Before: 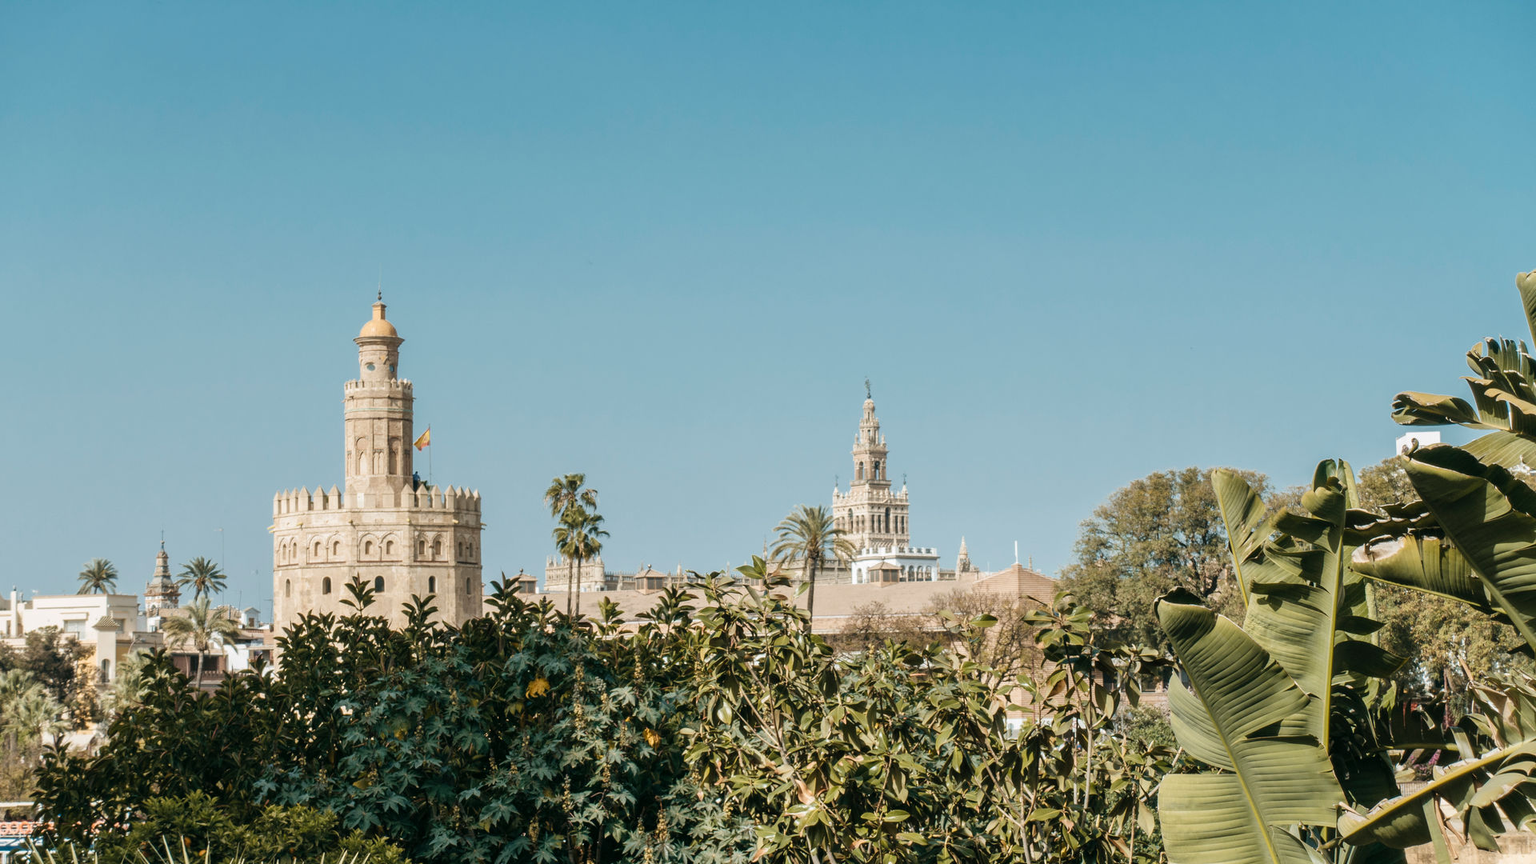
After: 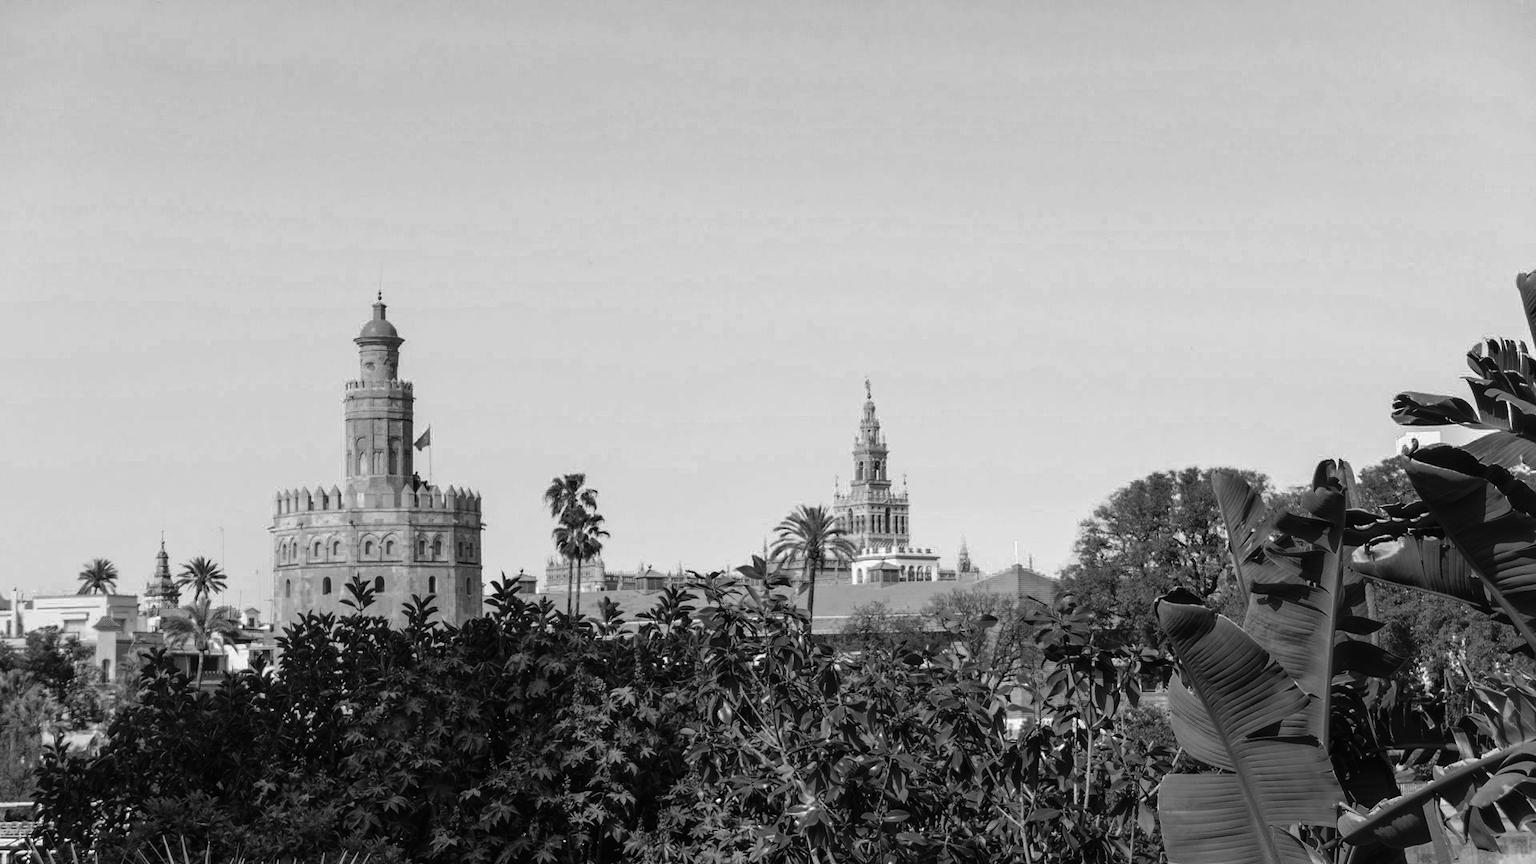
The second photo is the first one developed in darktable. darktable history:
tone curve: curves: ch0 [(0.016, 0.011) (0.21, 0.113) (0.515, 0.476) (0.78, 0.795) (1, 0.981)], color space Lab, linked channels, preserve colors none
color zones: curves: ch0 [(0.287, 0.048) (0.493, 0.484) (0.737, 0.816)]; ch1 [(0, 0) (0.143, 0) (0.286, 0) (0.429, 0) (0.571, 0) (0.714, 0) (0.857, 0)]
